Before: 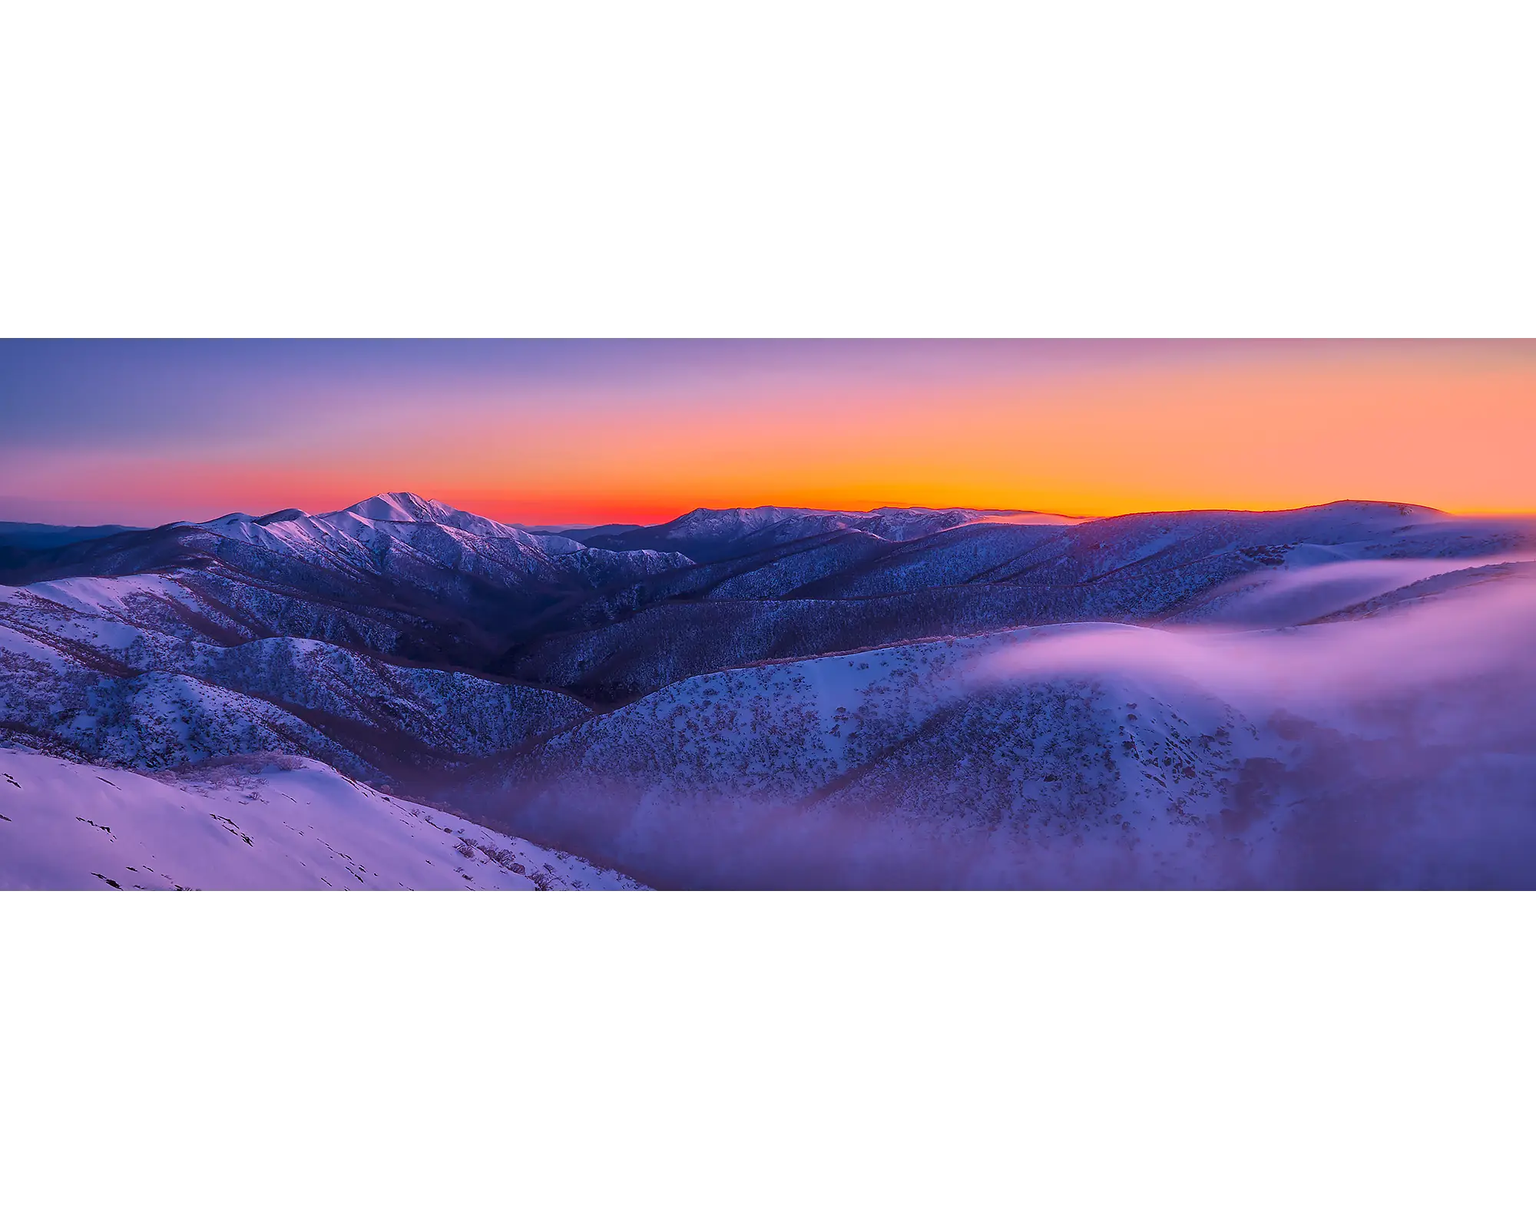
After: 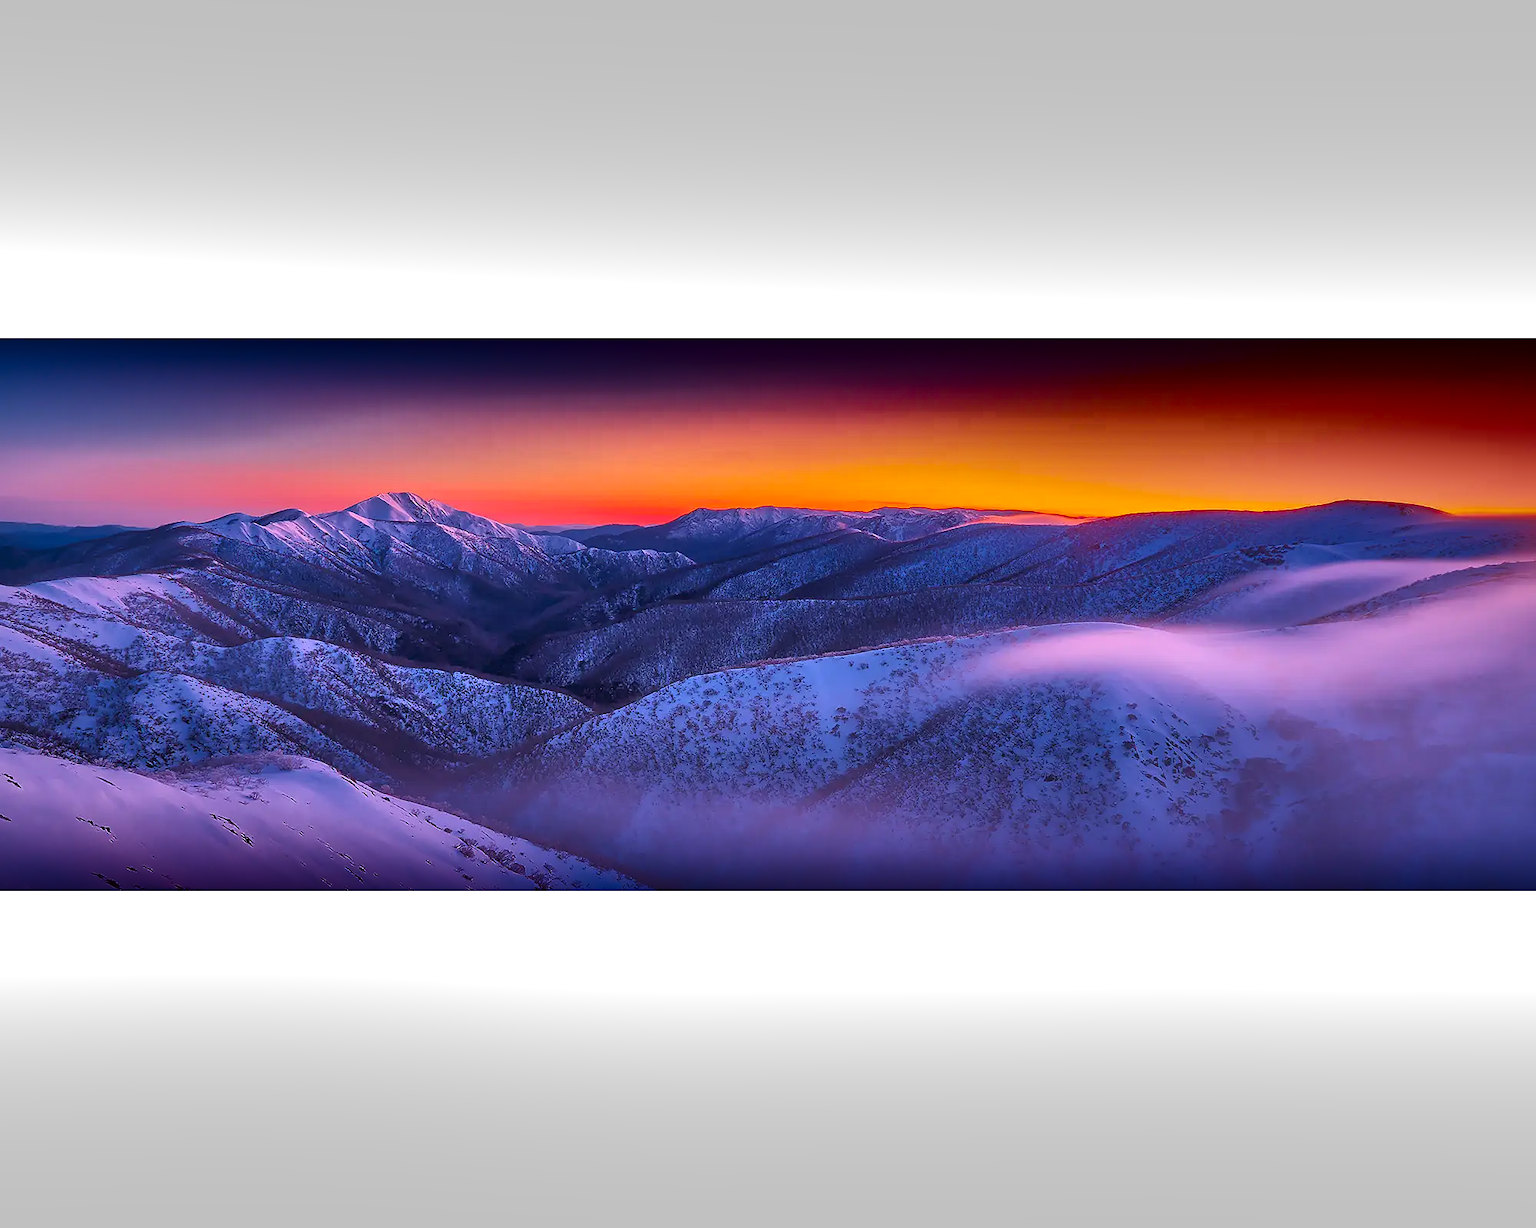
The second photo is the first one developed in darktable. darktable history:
tone equalizer: -8 EV -0.389 EV, -7 EV -0.355 EV, -6 EV -0.345 EV, -5 EV -0.25 EV, -3 EV 0.236 EV, -2 EV 0.334 EV, -1 EV 0.367 EV, +0 EV 0.429 EV
shadows and highlights: radius 123.69, shadows 98.28, white point adjustment -3.1, highlights -99.55, highlights color adjustment 49%, soften with gaussian
